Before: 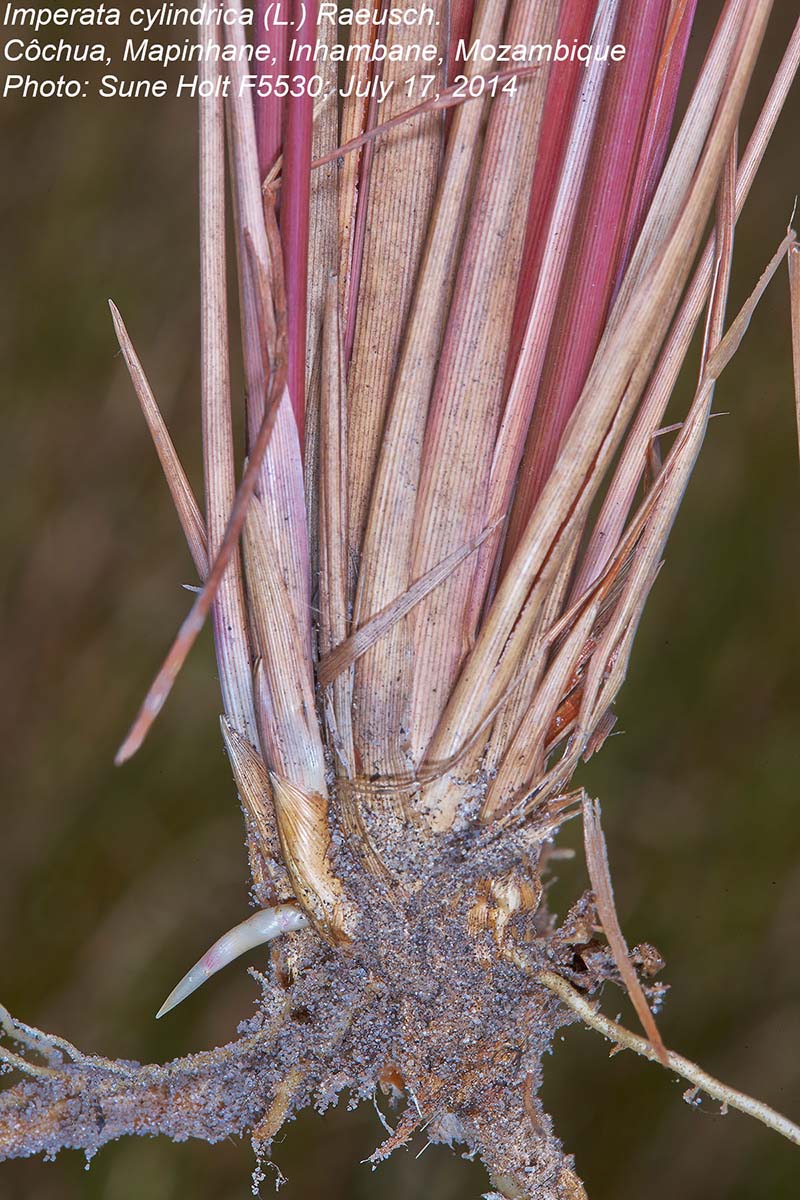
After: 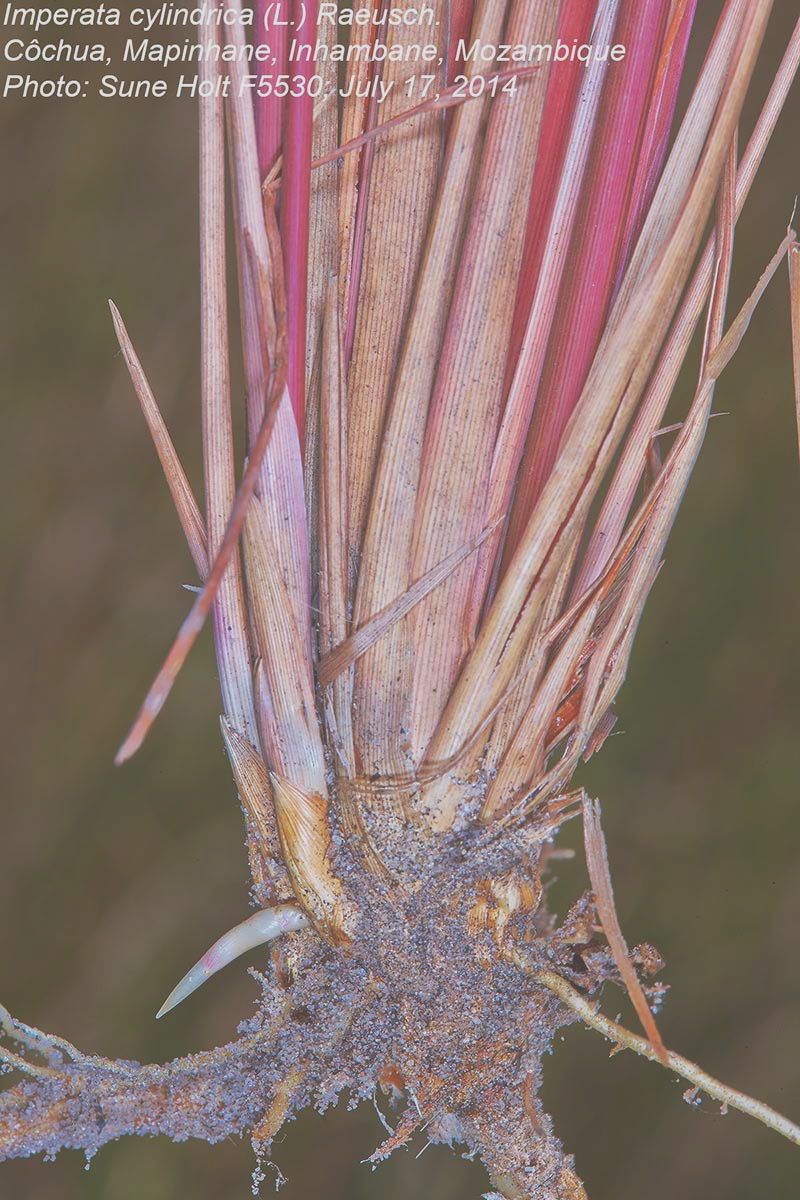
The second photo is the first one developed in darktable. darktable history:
contrast brightness saturation: contrast -0.293
tone curve: curves: ch0 [(0, 0) (0.003, 0.224) (0.011, 0.229) (0.025, 0.234) (0.044, 0.242) (0.069, 0.249) (0.1, 0.256) (0.136, 0.265) (0.177, 0.285) (0.224, 0.304) (0.277, 0.337) (0.335, 0.385) (0.399, 0.435) (0.468, 0.507) (0.543, 0.59) (0.623, 0.674) (0.709, 0.763) (0.801, 0.852) (0.898, 0.931) (1, 1)], preserve colors none
